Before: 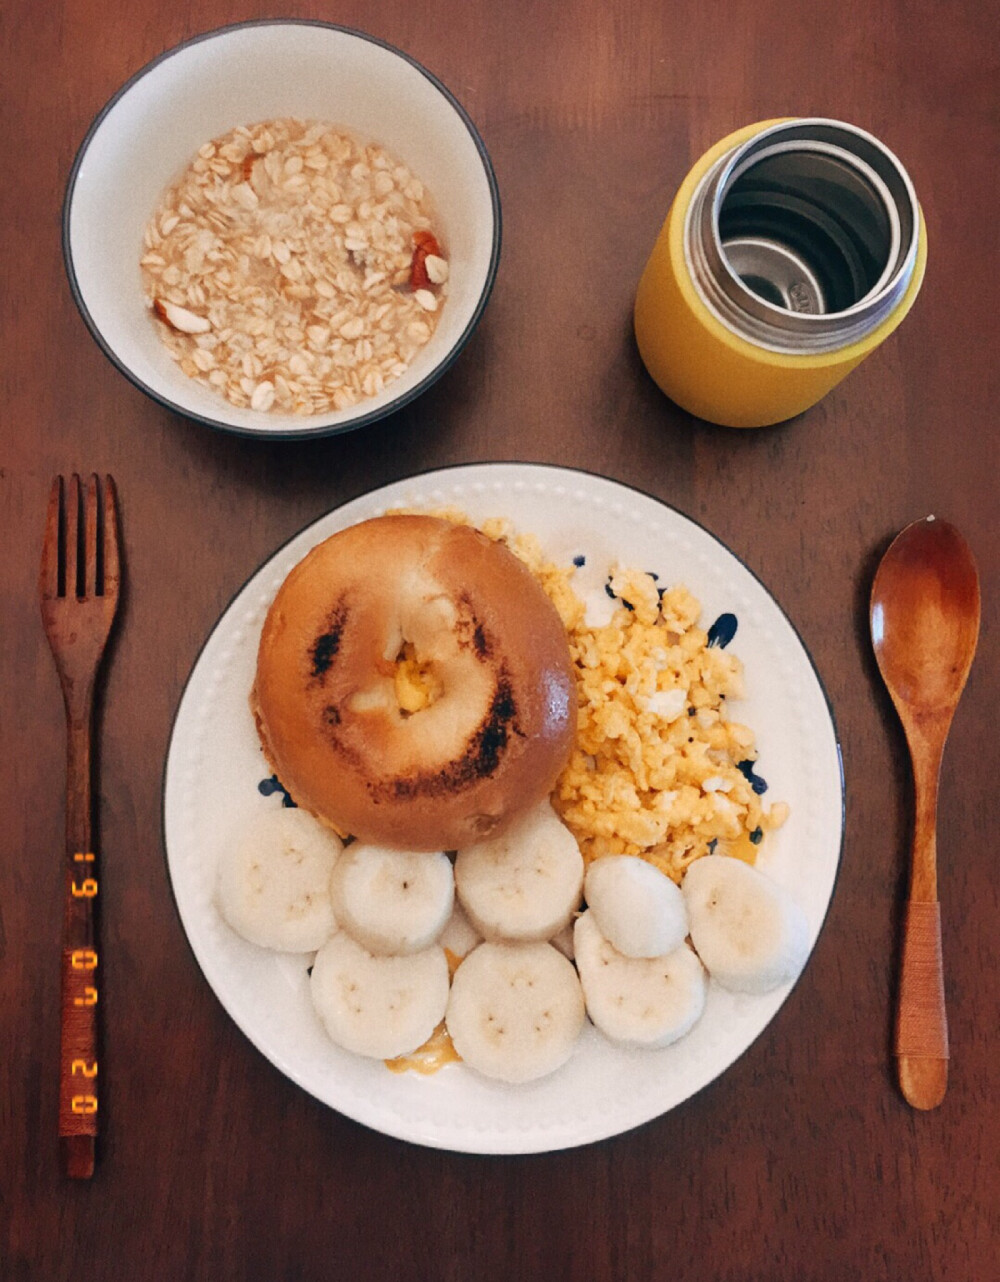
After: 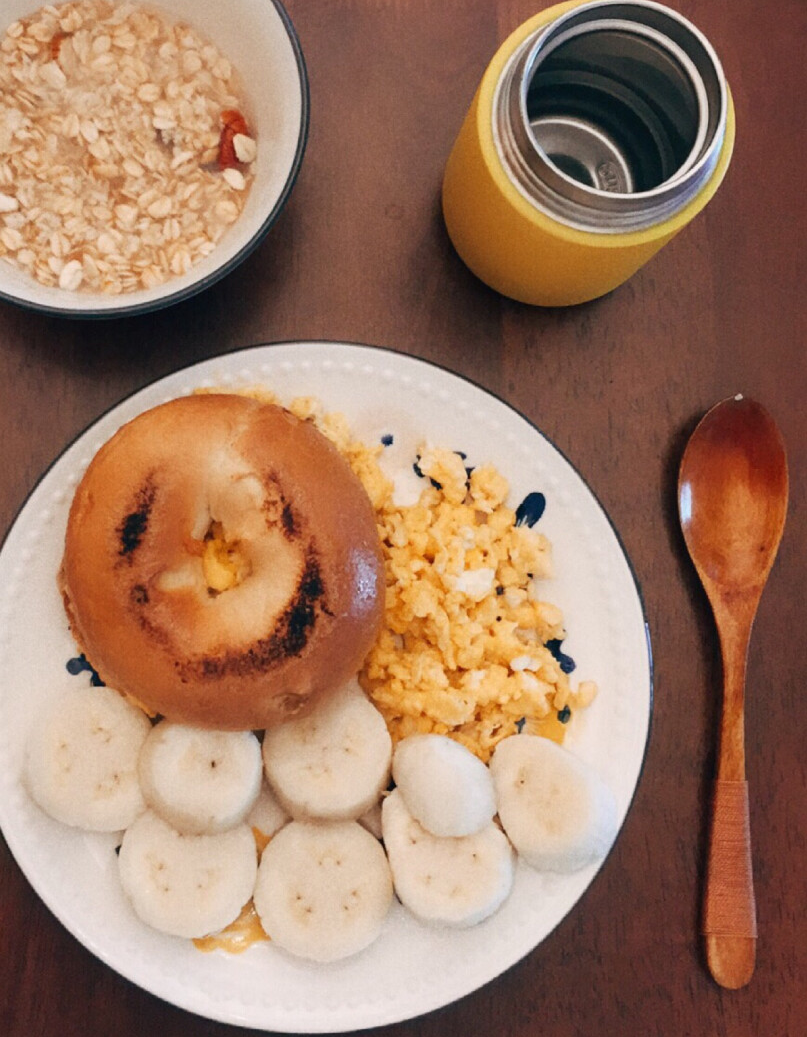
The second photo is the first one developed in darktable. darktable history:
crop: left 19.278%, top 9.495%, right 0.001%, bottom 9.614%
